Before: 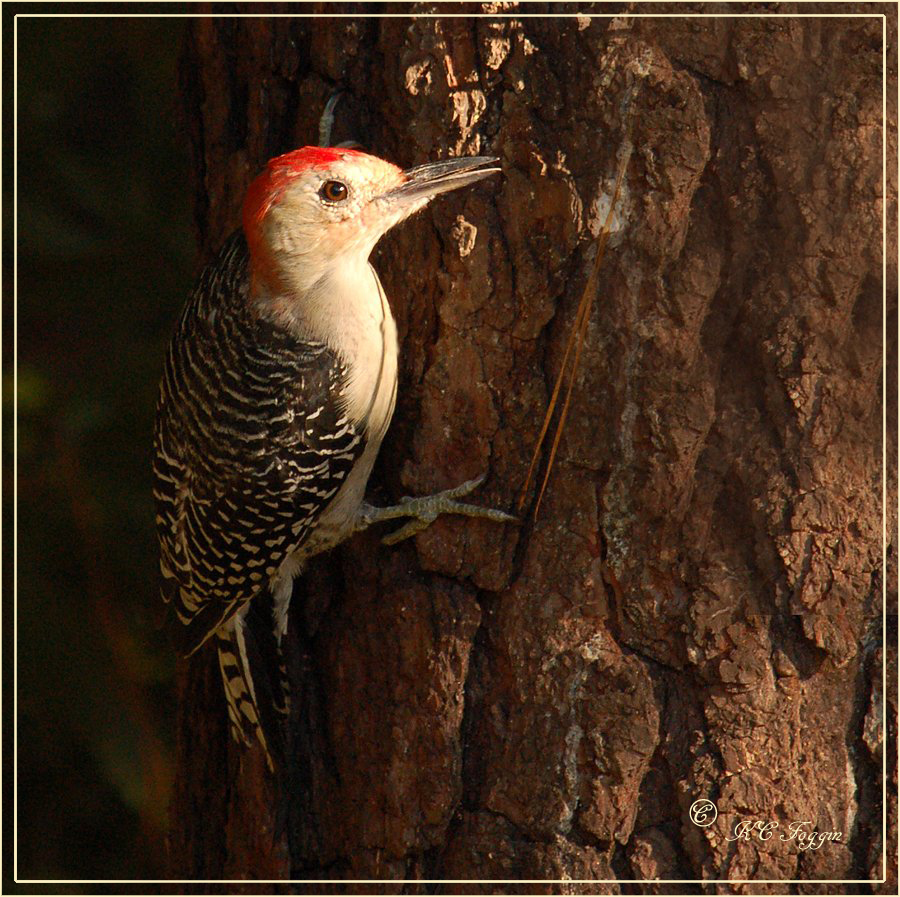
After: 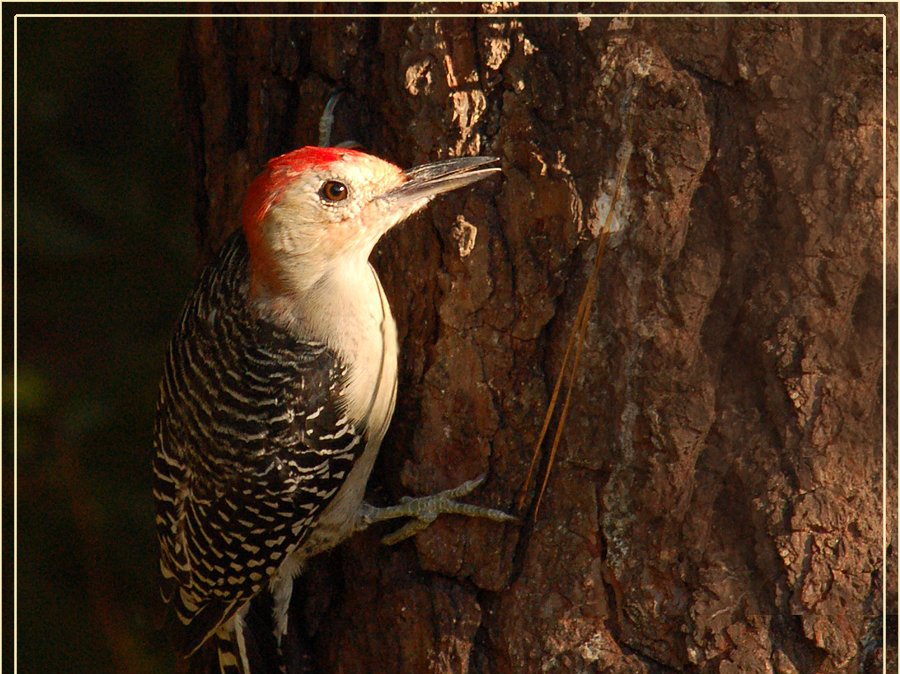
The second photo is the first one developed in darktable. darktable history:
crop: bottom 24.837%
